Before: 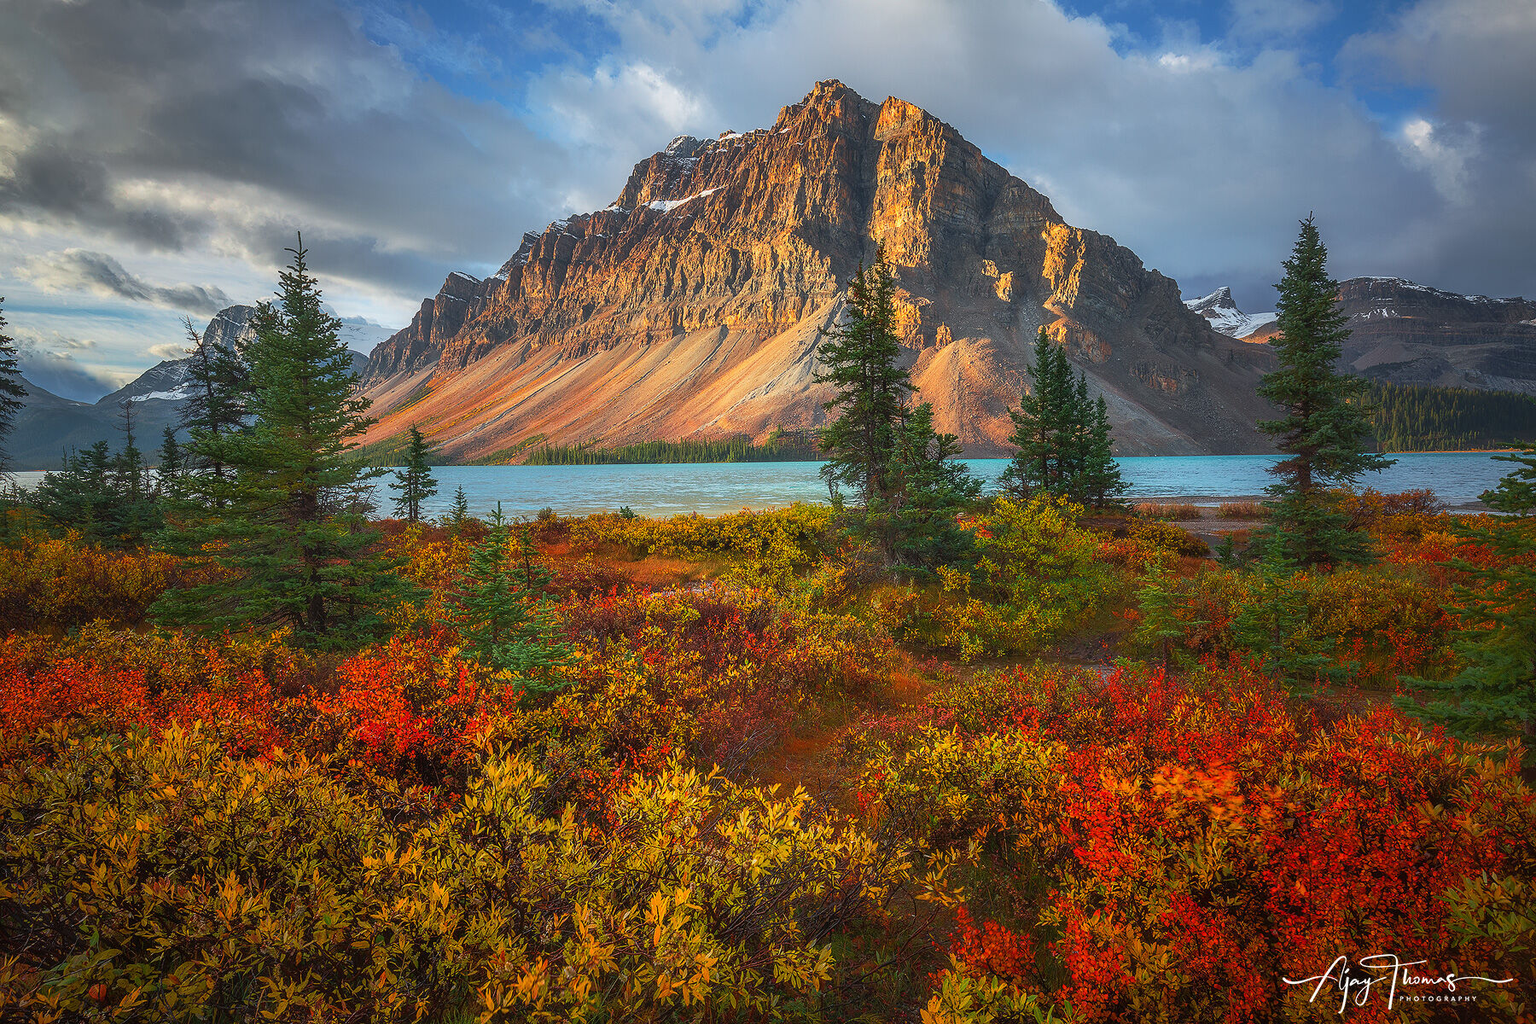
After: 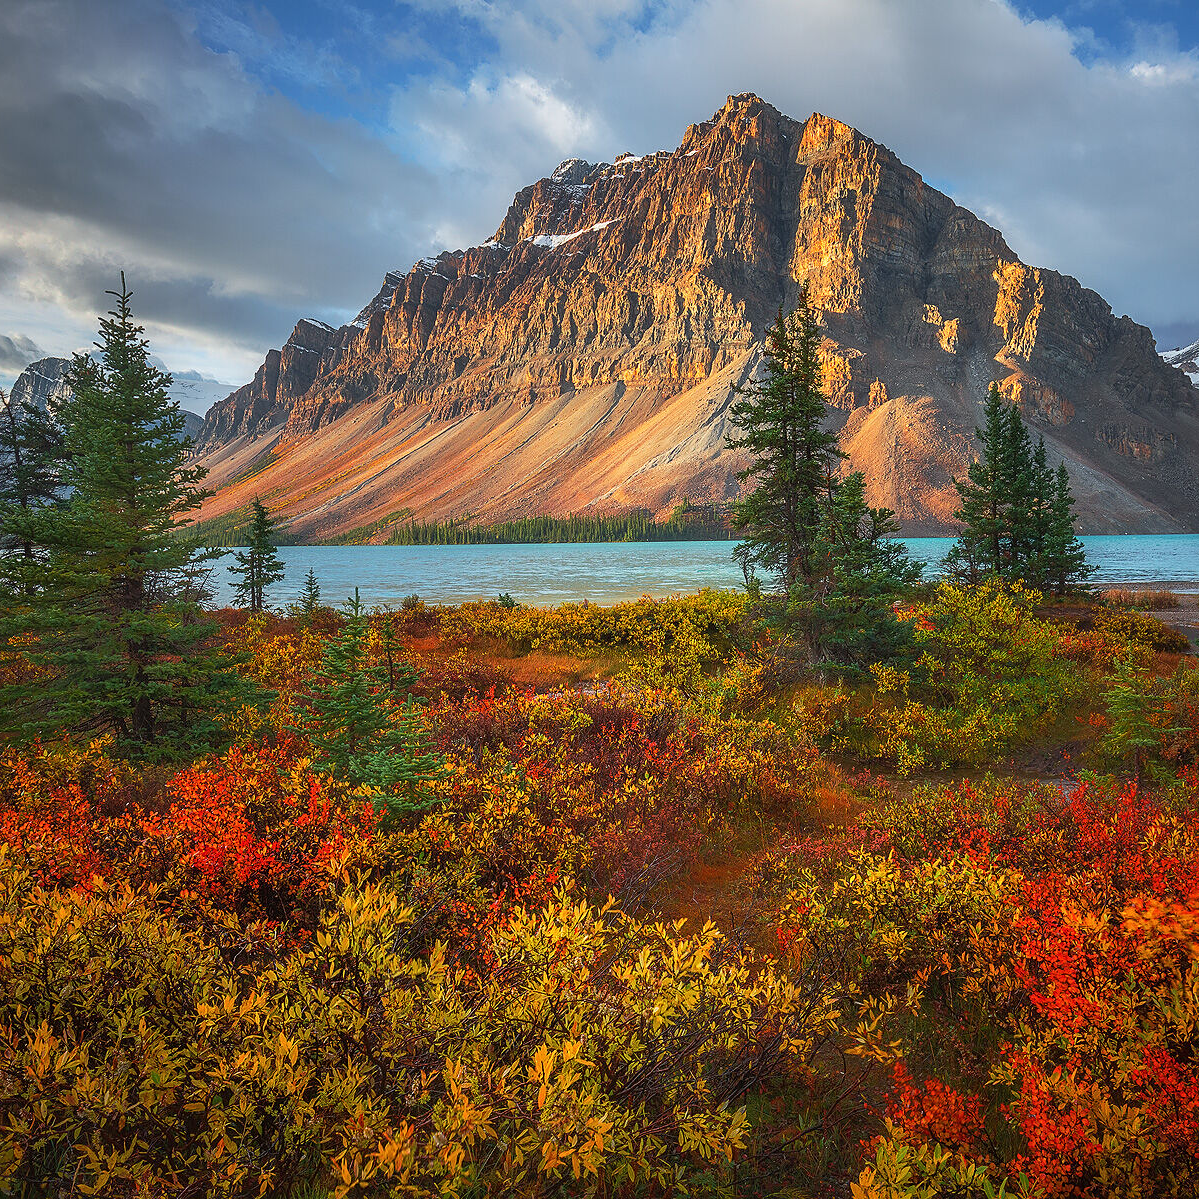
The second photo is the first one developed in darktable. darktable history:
crop and rotate: left 12.673%, right 20.66%
sharpen: amount 0.2
